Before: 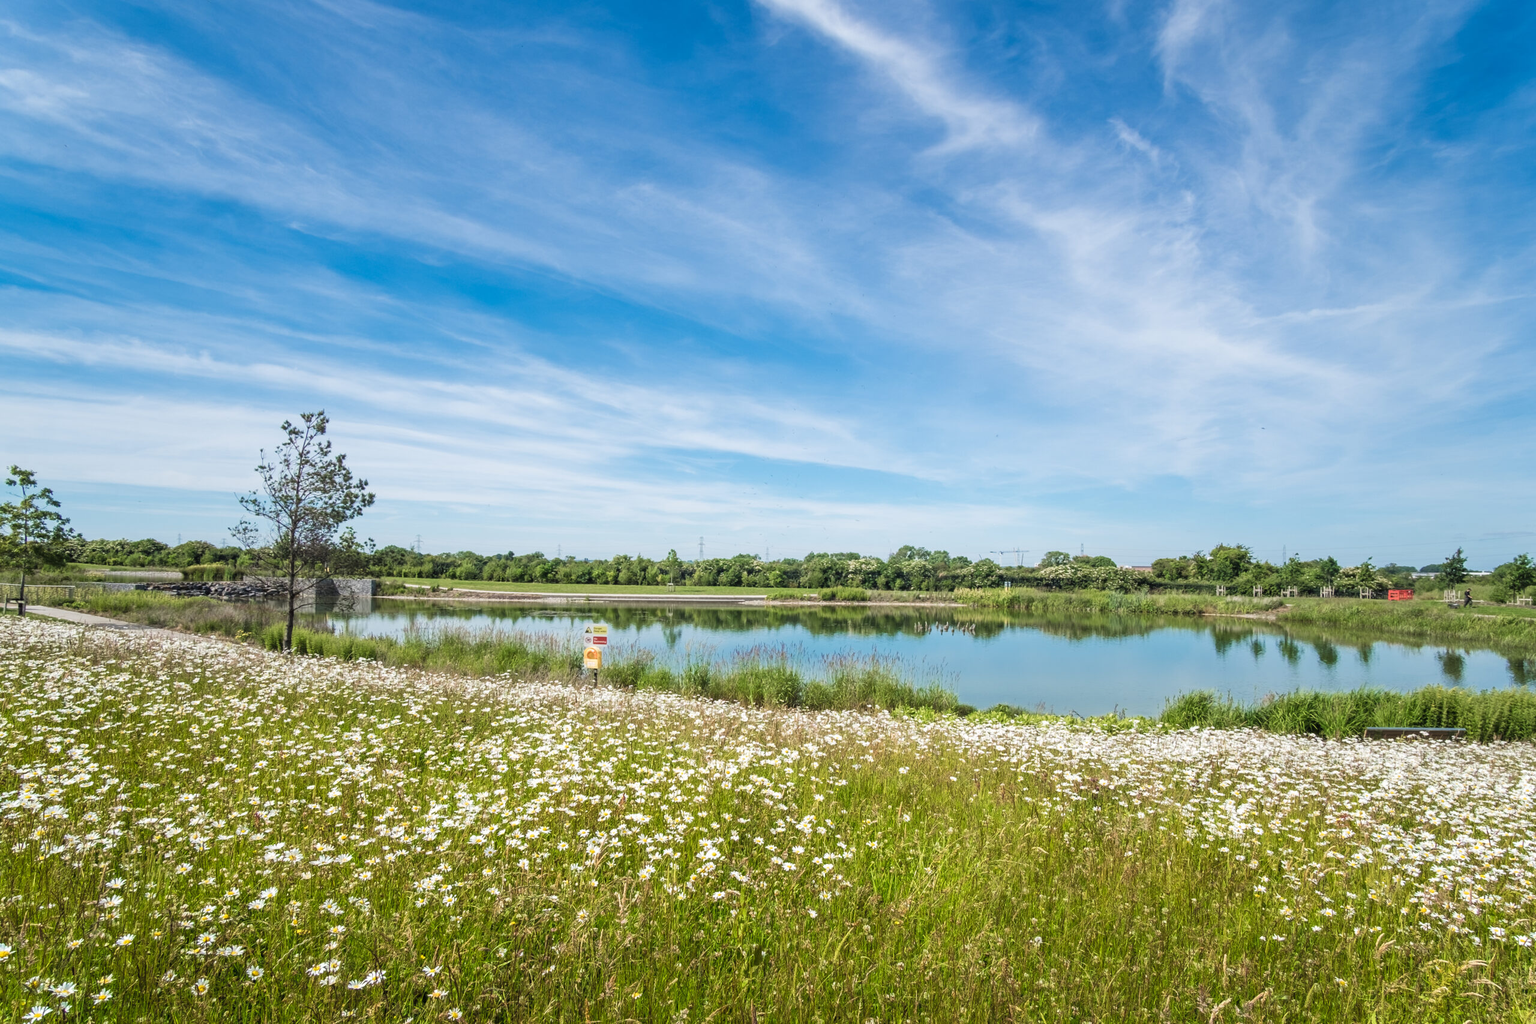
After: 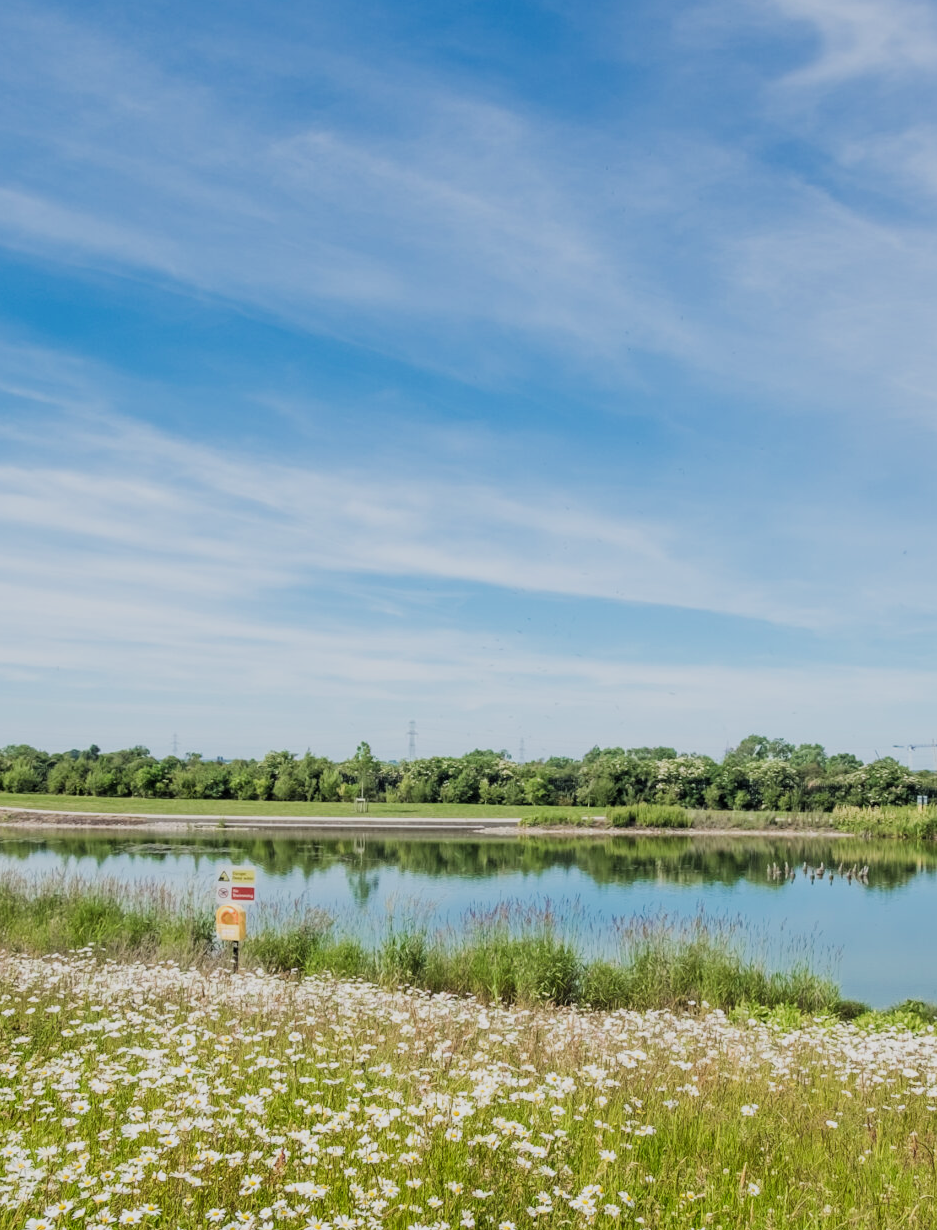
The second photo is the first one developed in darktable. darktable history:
exposure: black level correction 0.001, exposure 0.017 EV, compensate exposure bias true, compensate highlight preservation false
crop and rotate: left 29.608%, top 10.251%, right 33.776%, bottom 17.669%
filmic rgb: black relative exposure -8 EV, white relative exposure 4.02 EV, hardness 4.17
